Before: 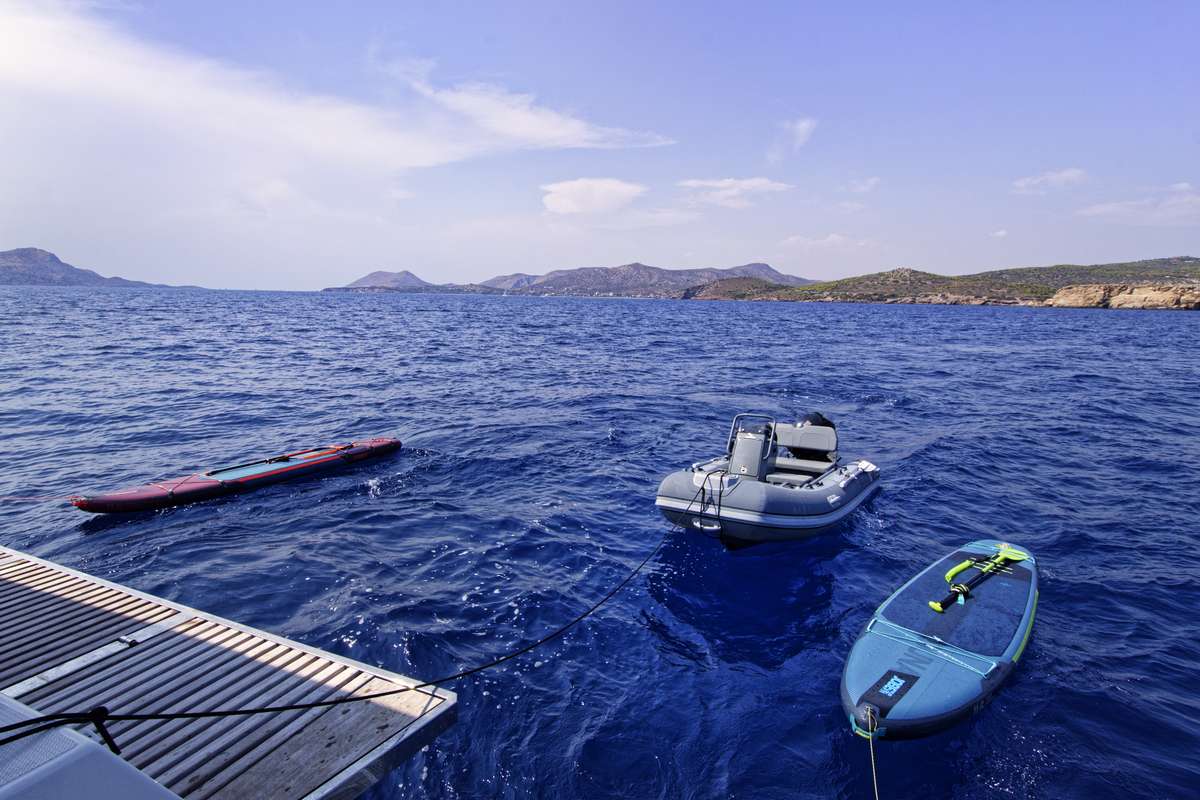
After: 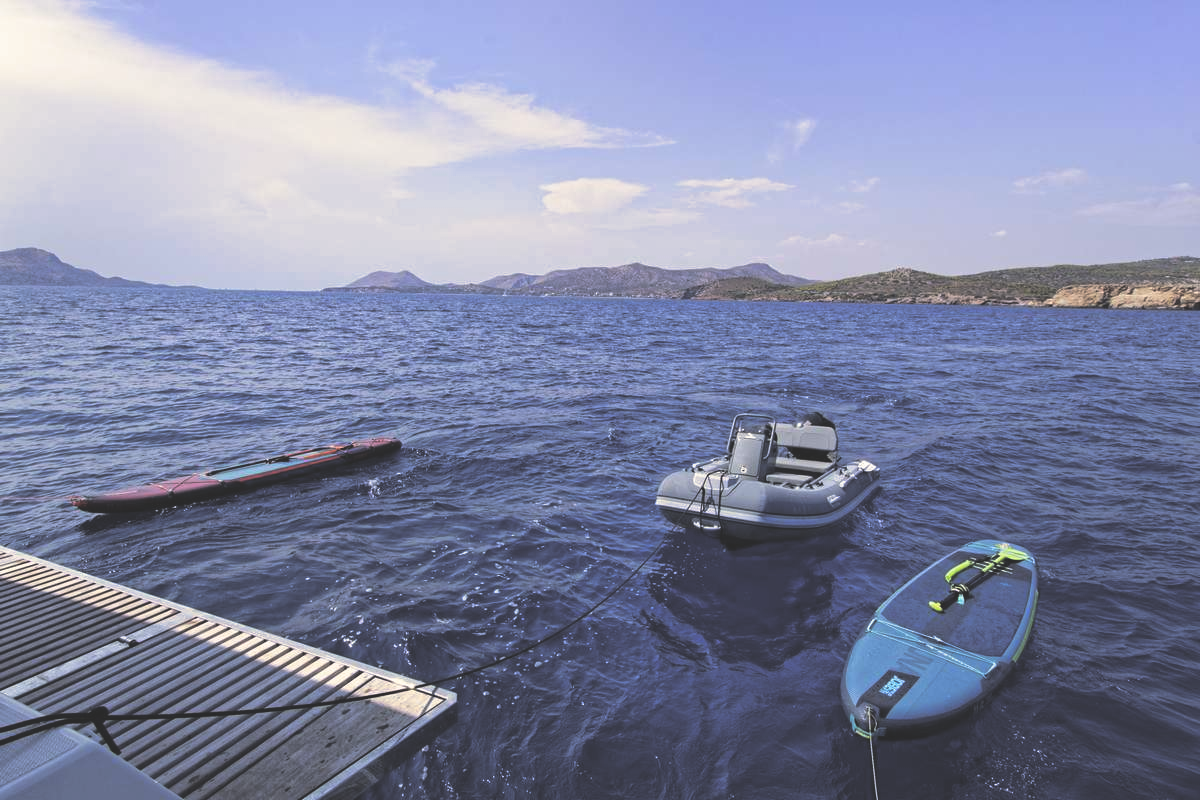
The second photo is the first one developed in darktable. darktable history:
split-toning: shadows › hue 43.2°, shadows › saturation 0, highlights › hue 50.4°, highlights › saturation 1
exposure: black level correction -0.023, exposure -0.039 EV, compensate highlight preservation false
